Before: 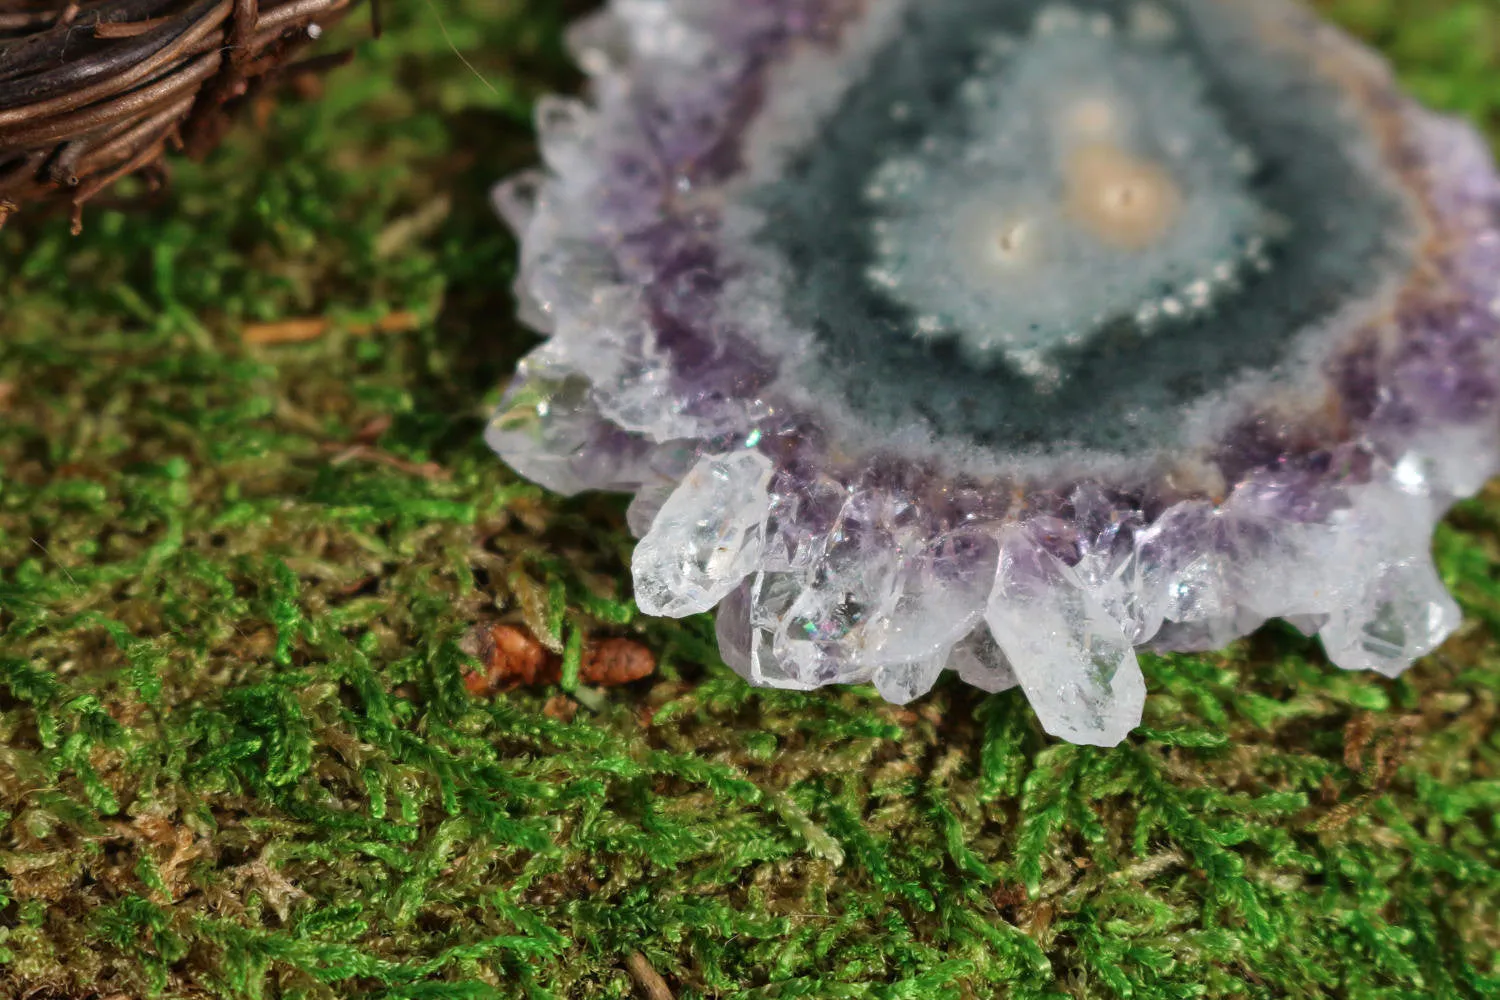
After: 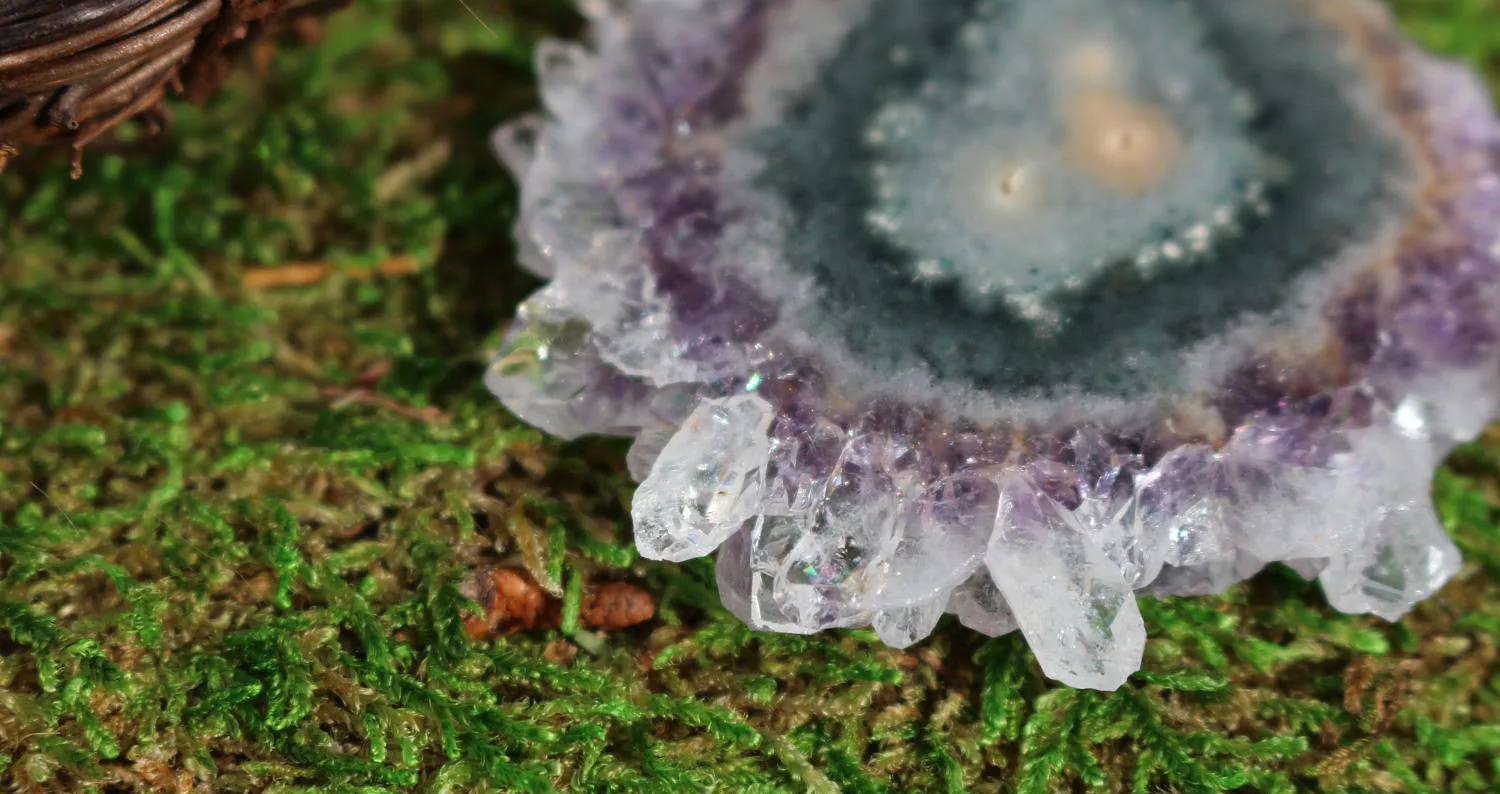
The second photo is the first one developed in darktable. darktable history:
crop and rotate: top 5.666%, bottom 14.889%
